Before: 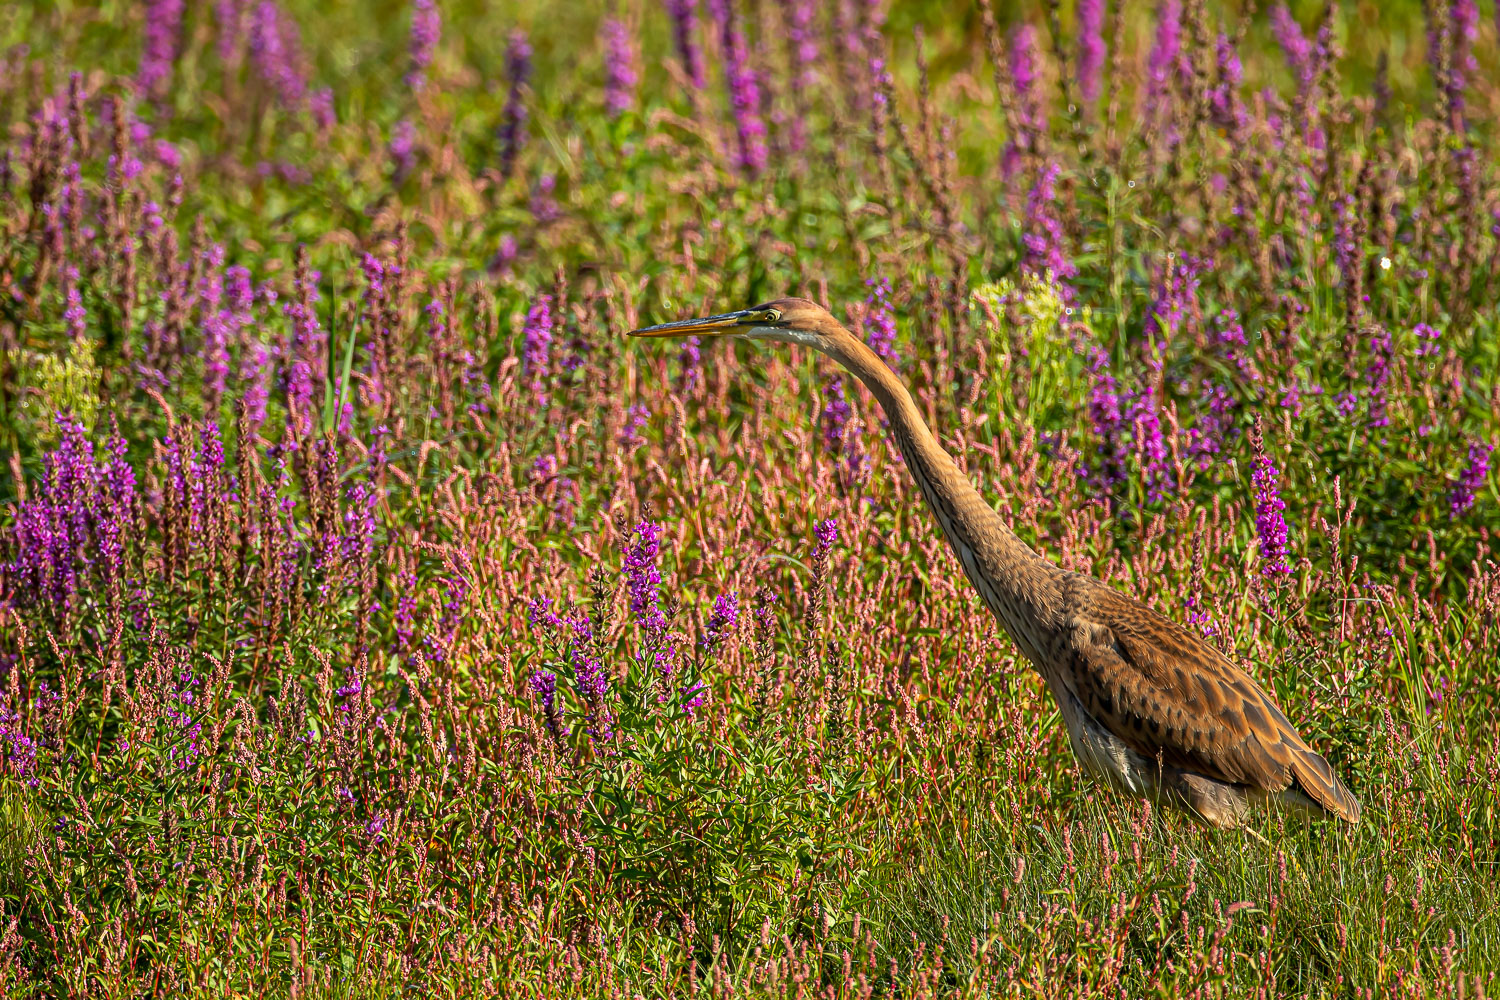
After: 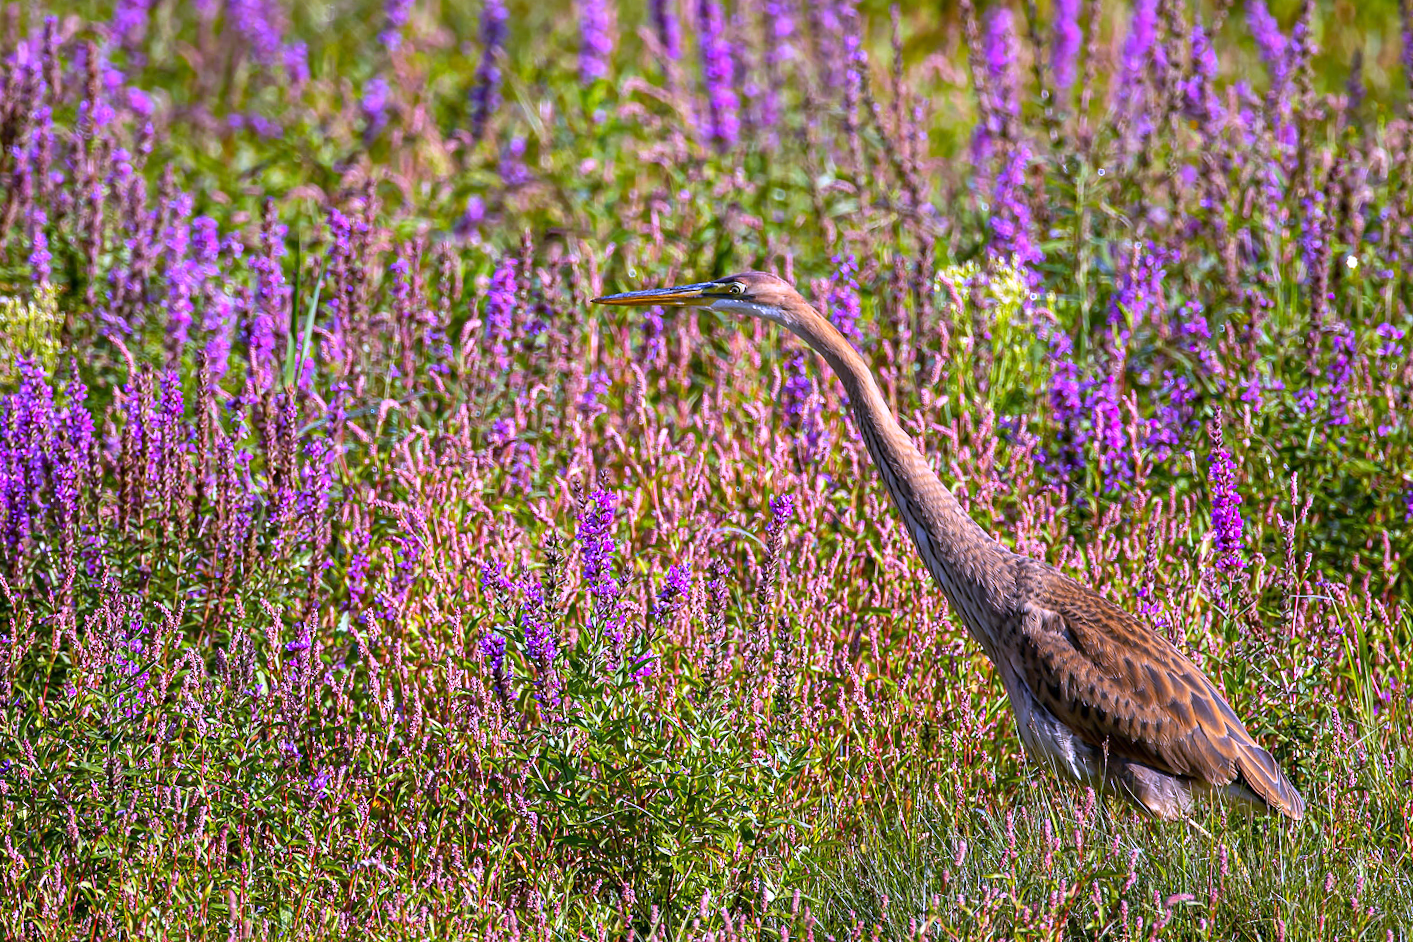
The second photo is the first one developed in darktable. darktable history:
white balance: red 0.98, blue 1.61
exposure: exposure 0.3 EV, compensate highlight preservation false
crop and rotate: angle -2.38°
